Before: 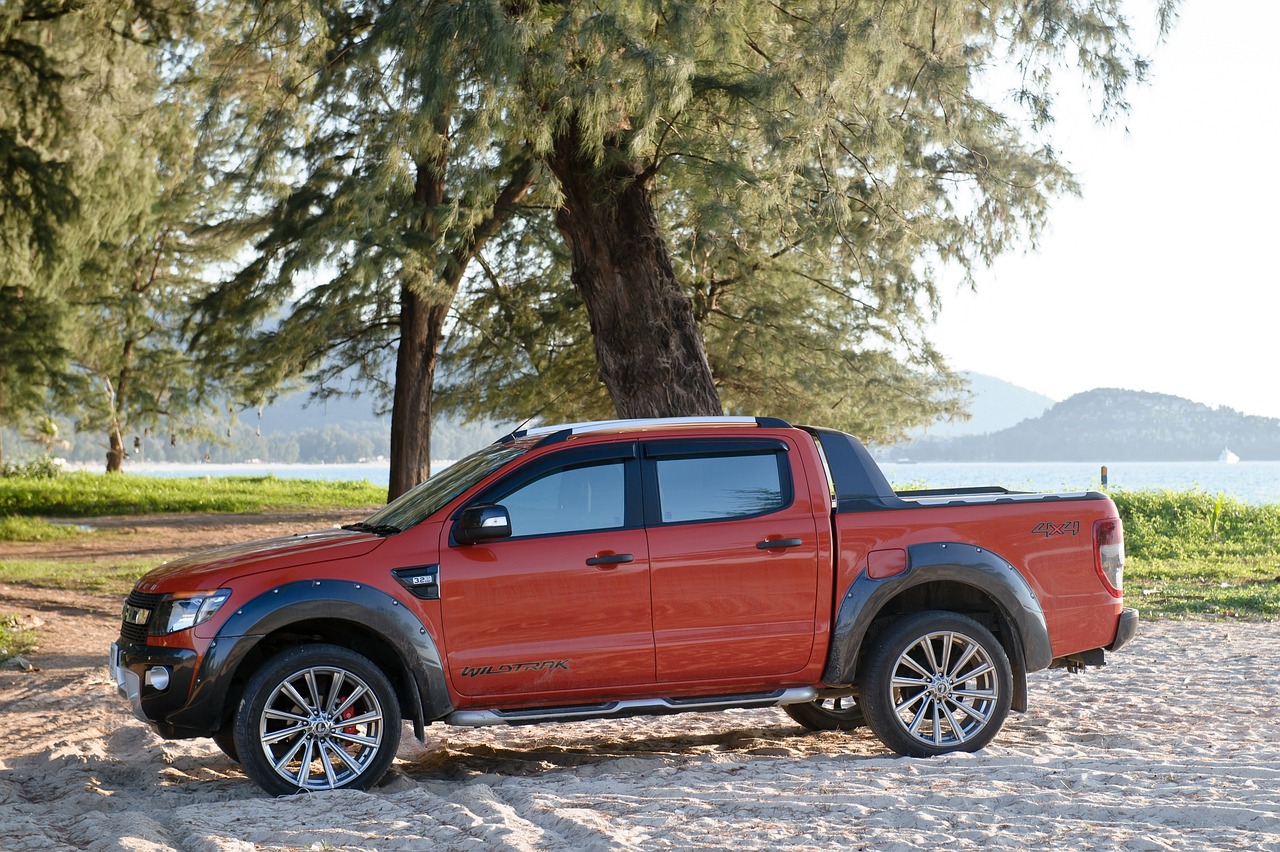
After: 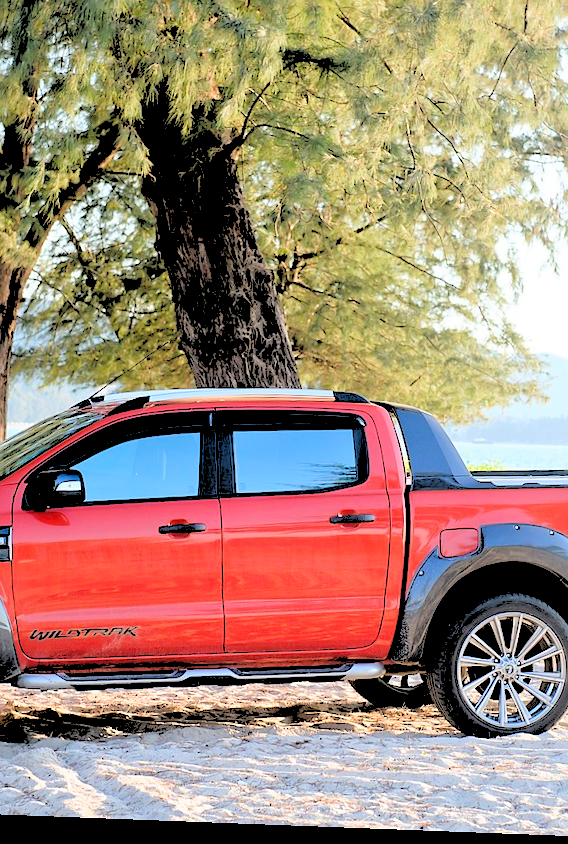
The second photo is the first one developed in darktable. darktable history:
contrast brightness saturation: contrast 0.07, brightness 0.18, saturation 0.4
sharpen: radius 1.458, amount 0.398, threshold 1.271
crop: left 33.452%, top 6.025%, right 23.155%
rotate and perspective: rotation 2.17°, automatic cropping off
rgb levels: levels [[0.027, 0.429, 0.996], [0, 0.5, 1], [0, 0.5, 1]]
